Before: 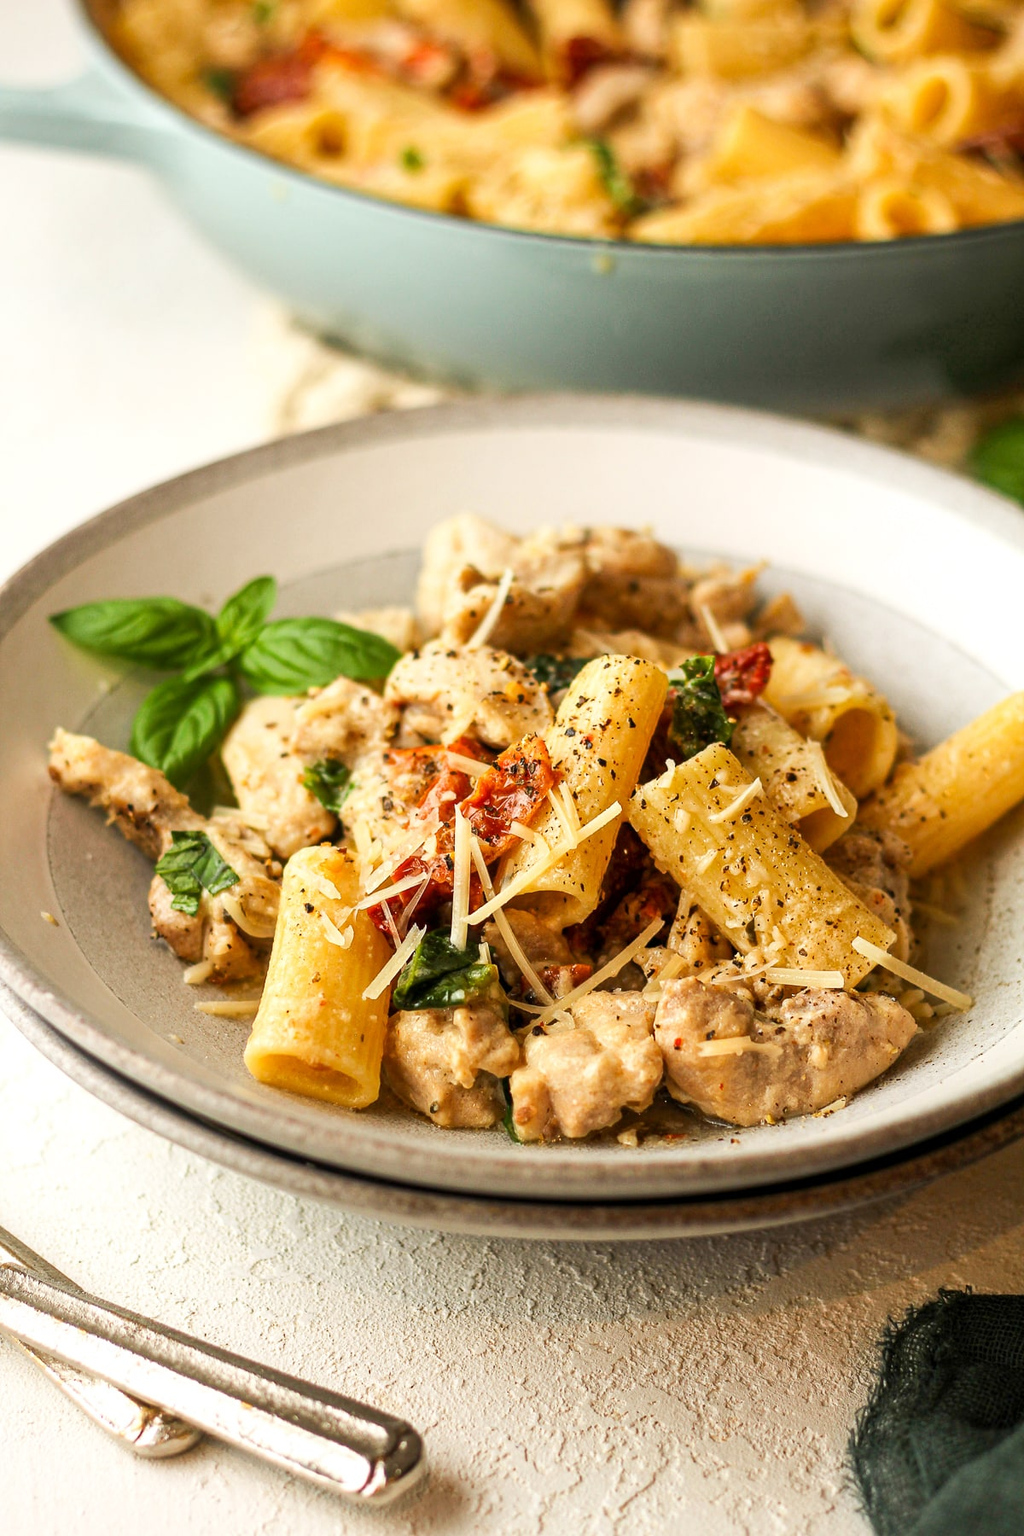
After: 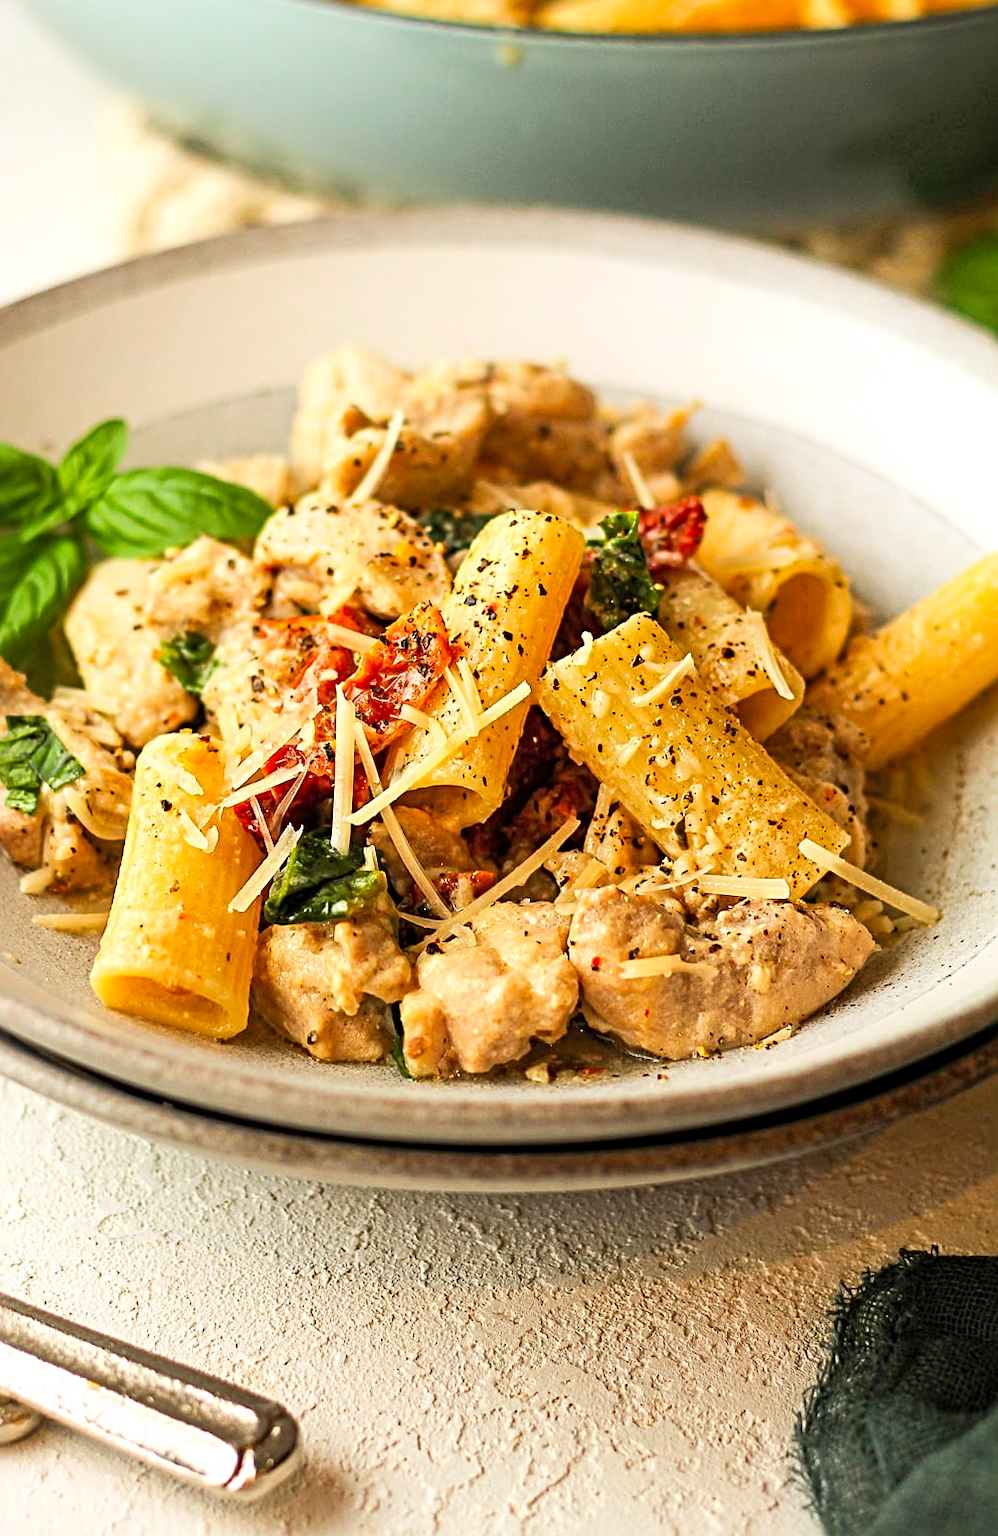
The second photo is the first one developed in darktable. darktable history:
contrast brightness saturation: contrast 0.074, brightness 0.085, saturation 0.181
crop: left 16.323%, top 14.147%
sharpen: radius 3.992
